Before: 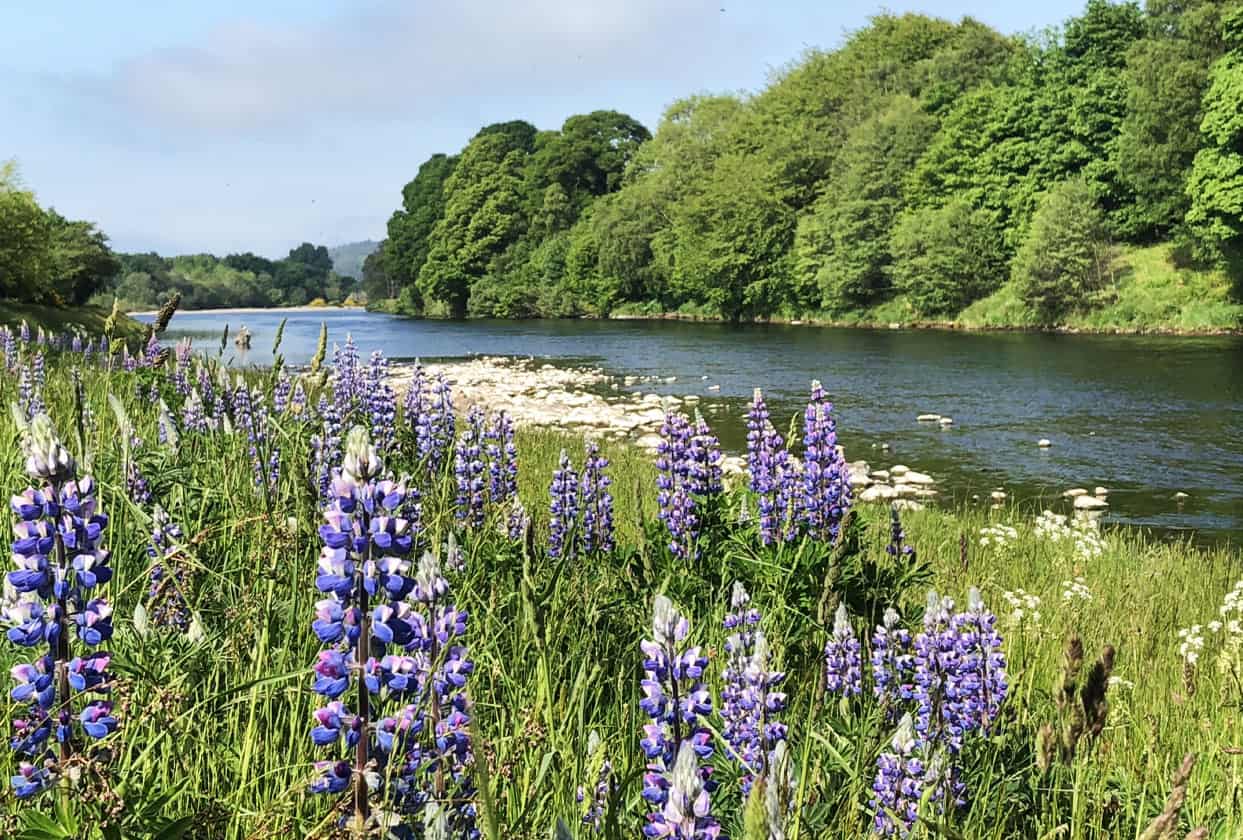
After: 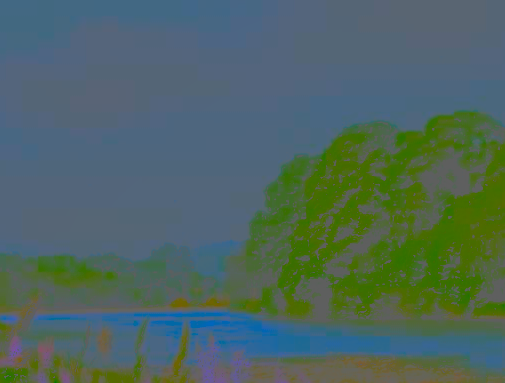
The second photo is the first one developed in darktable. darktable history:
shadows and highlights: shadows color adjustment 97.66%
filmic rgb: black relative exposure -5.03 EV, white relative exposure 3.97 EV, hardness 2.88, contrast 1.3, highlights saturation mix -29.82%
exposure: compensate exposure bias true, compensate highlight preservation false
crop and rotate: left 11.174%, top 0.061%, right 48.14%, bottom 54.302%
sharpen: on, module defaults
contrast brightness saturation: contrast -0.976, brightness -0.167, saturation 0.746
